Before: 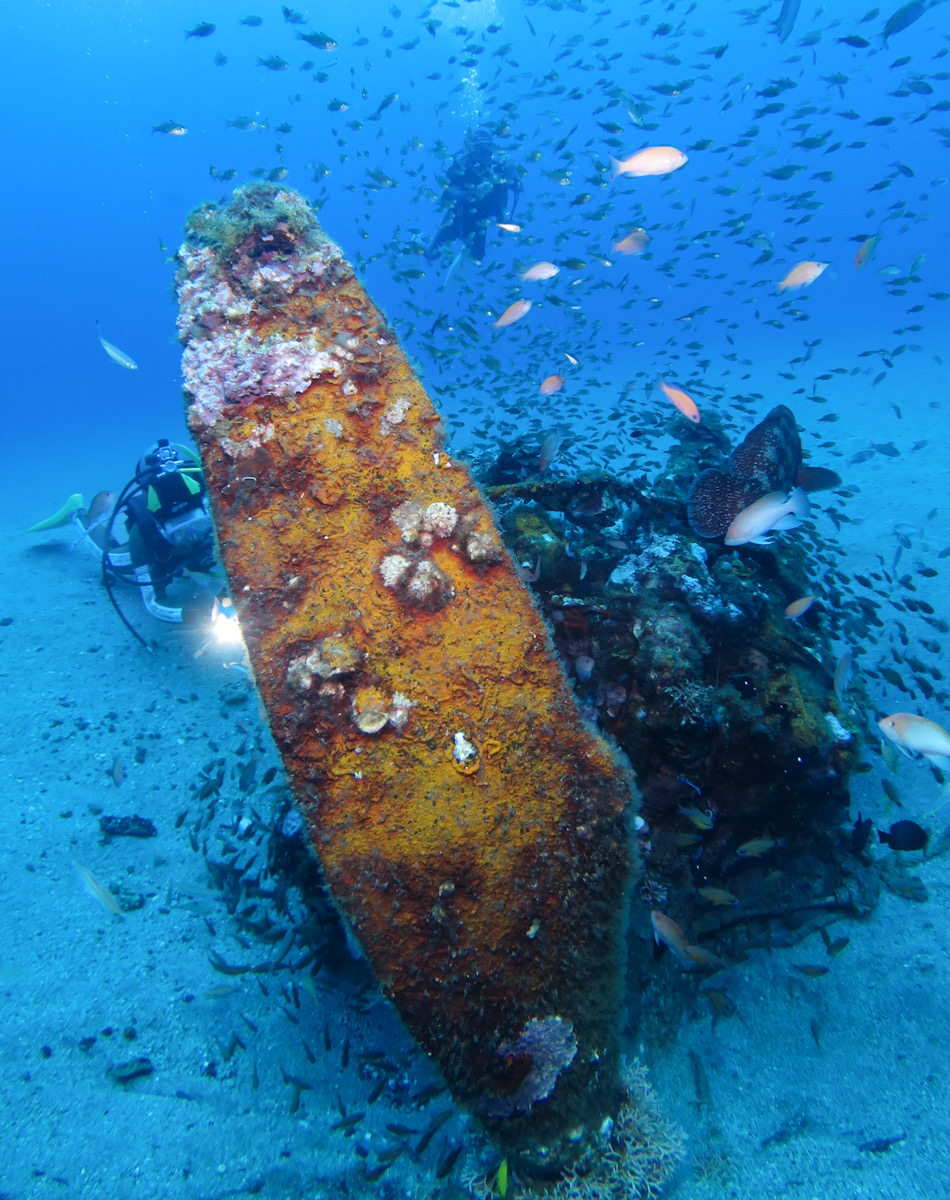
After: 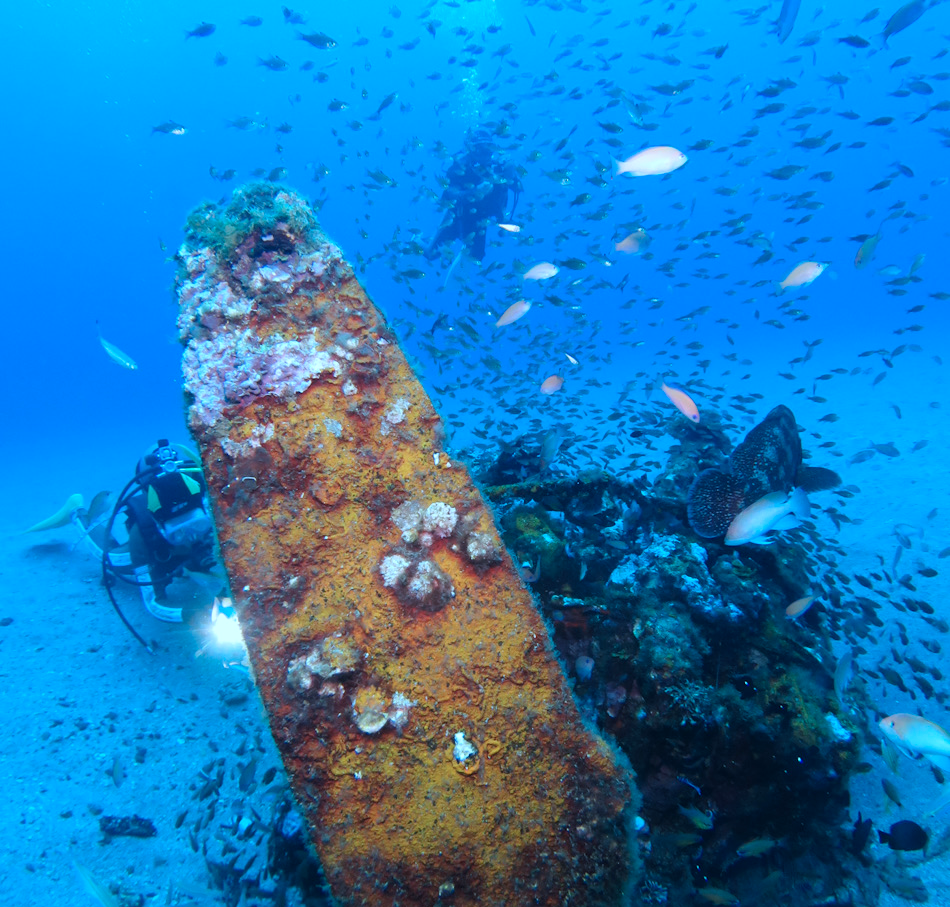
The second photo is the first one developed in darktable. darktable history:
color correction: highlights a* -9.27, highlights b* -22.56
crop: bottom 24.412%
